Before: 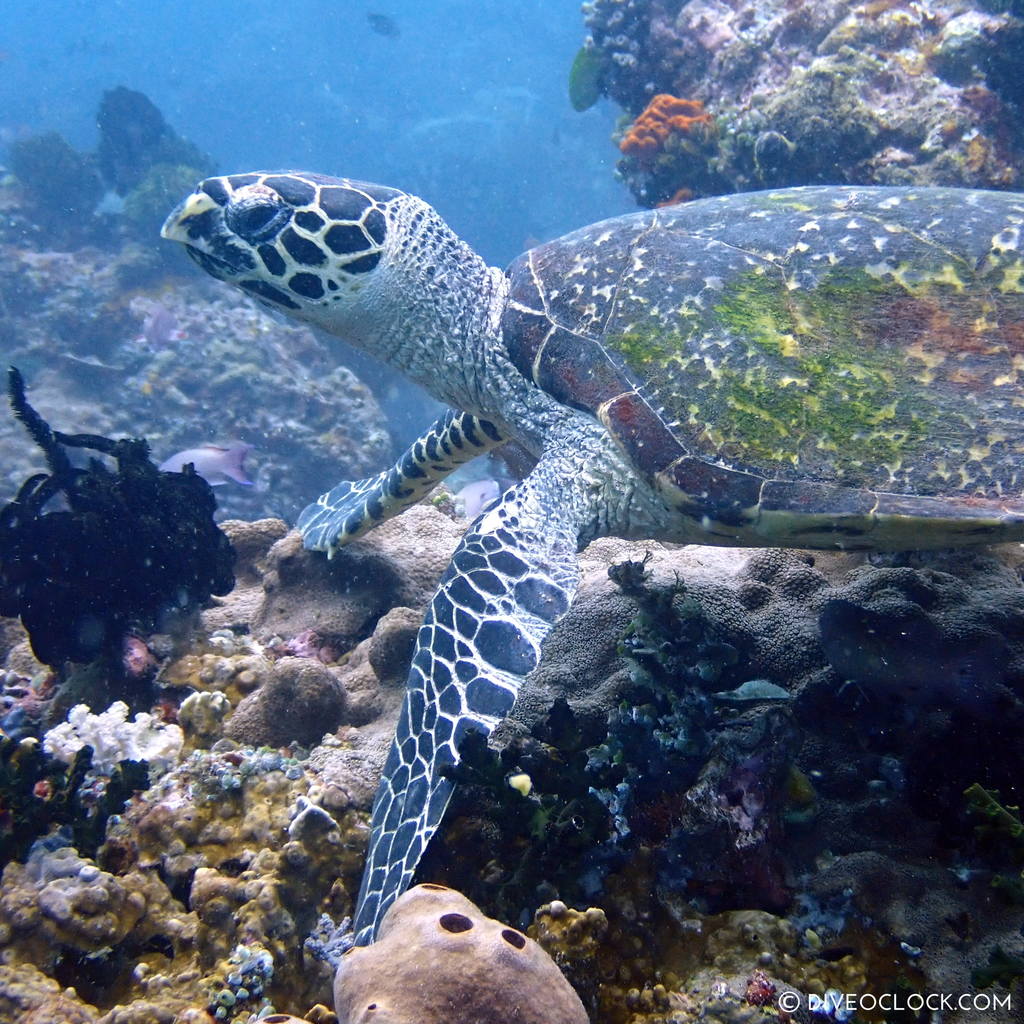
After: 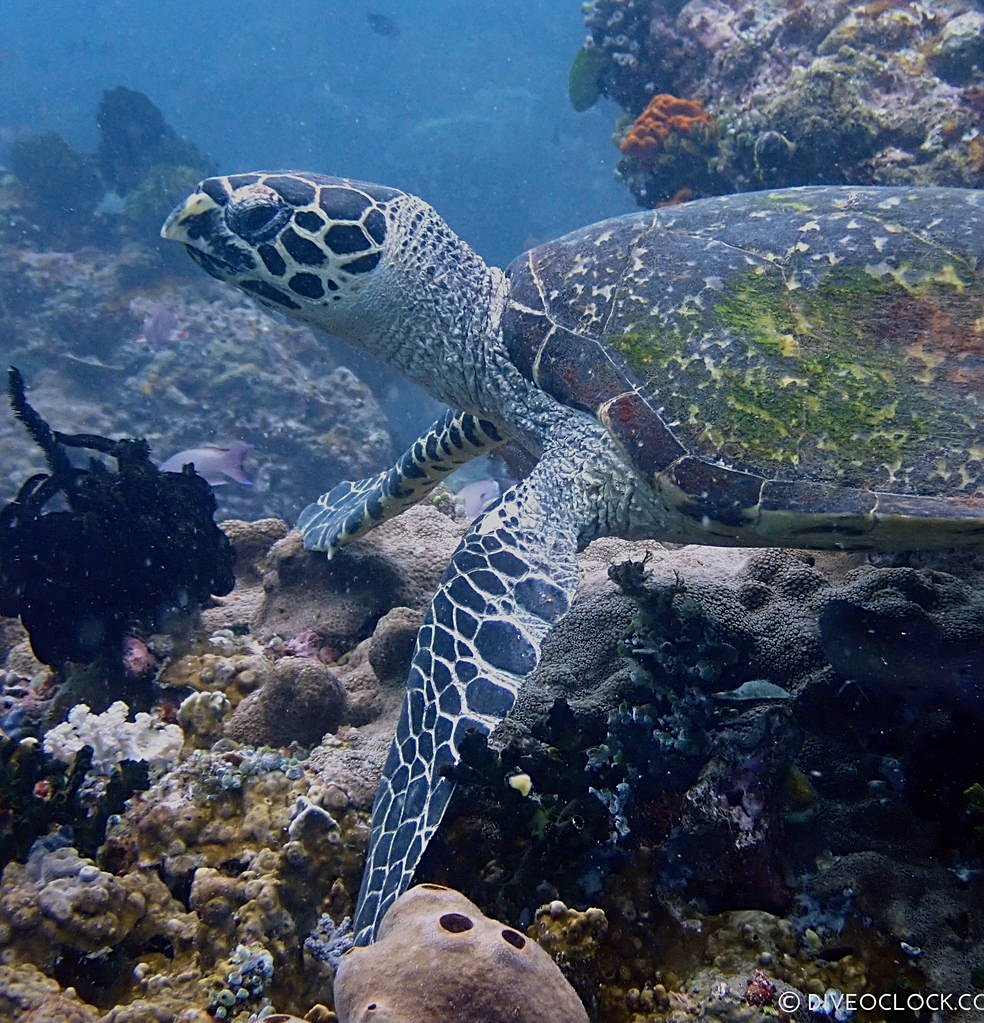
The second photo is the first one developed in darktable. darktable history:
shadows and highlights: shadows 24.28, highlights -76.53, soften with gaussian
exposure: black level correction 0, exposure -0.754 EV, compensate highlight preservation false
crop: right 3.883%, bottom 0.021%
sharpen: on, module defaults
